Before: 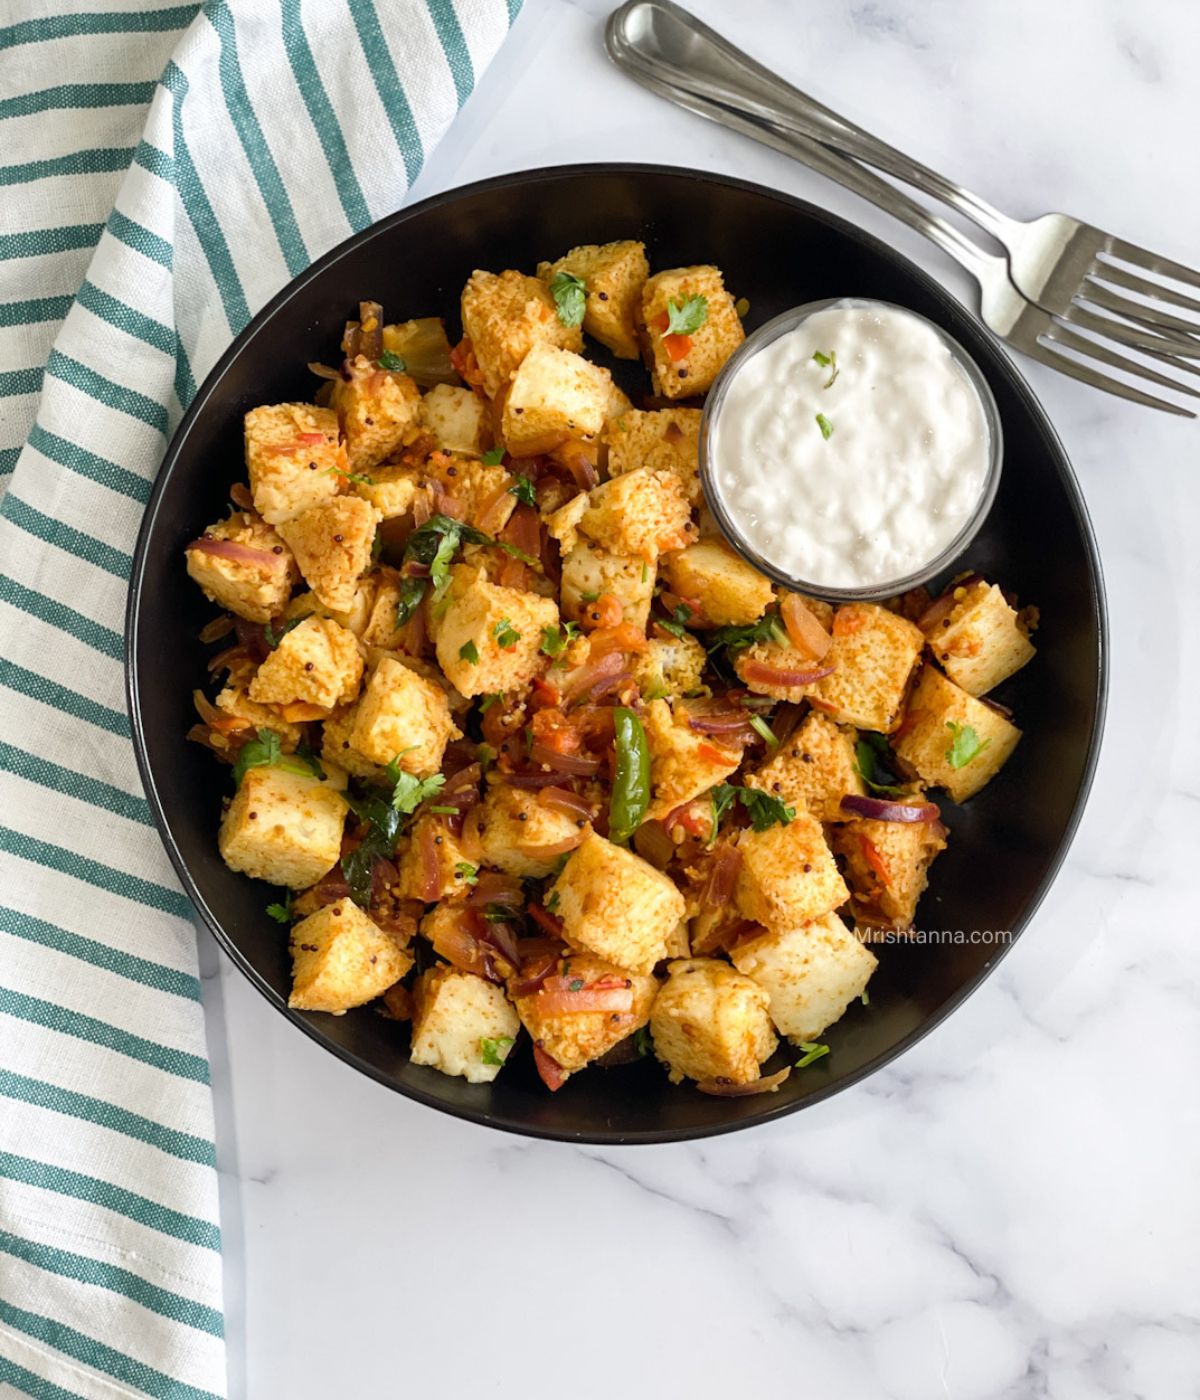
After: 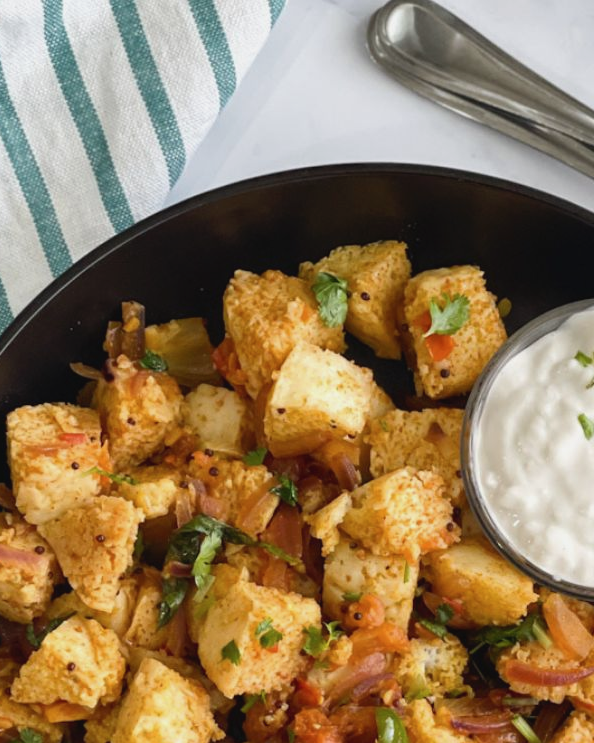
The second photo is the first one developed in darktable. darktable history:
crop: left 19.878%, right 30.556%, bottom 46.927%
contrast brightness saturation: contrast -0.084, brightness -0.044, saturation -0.107
